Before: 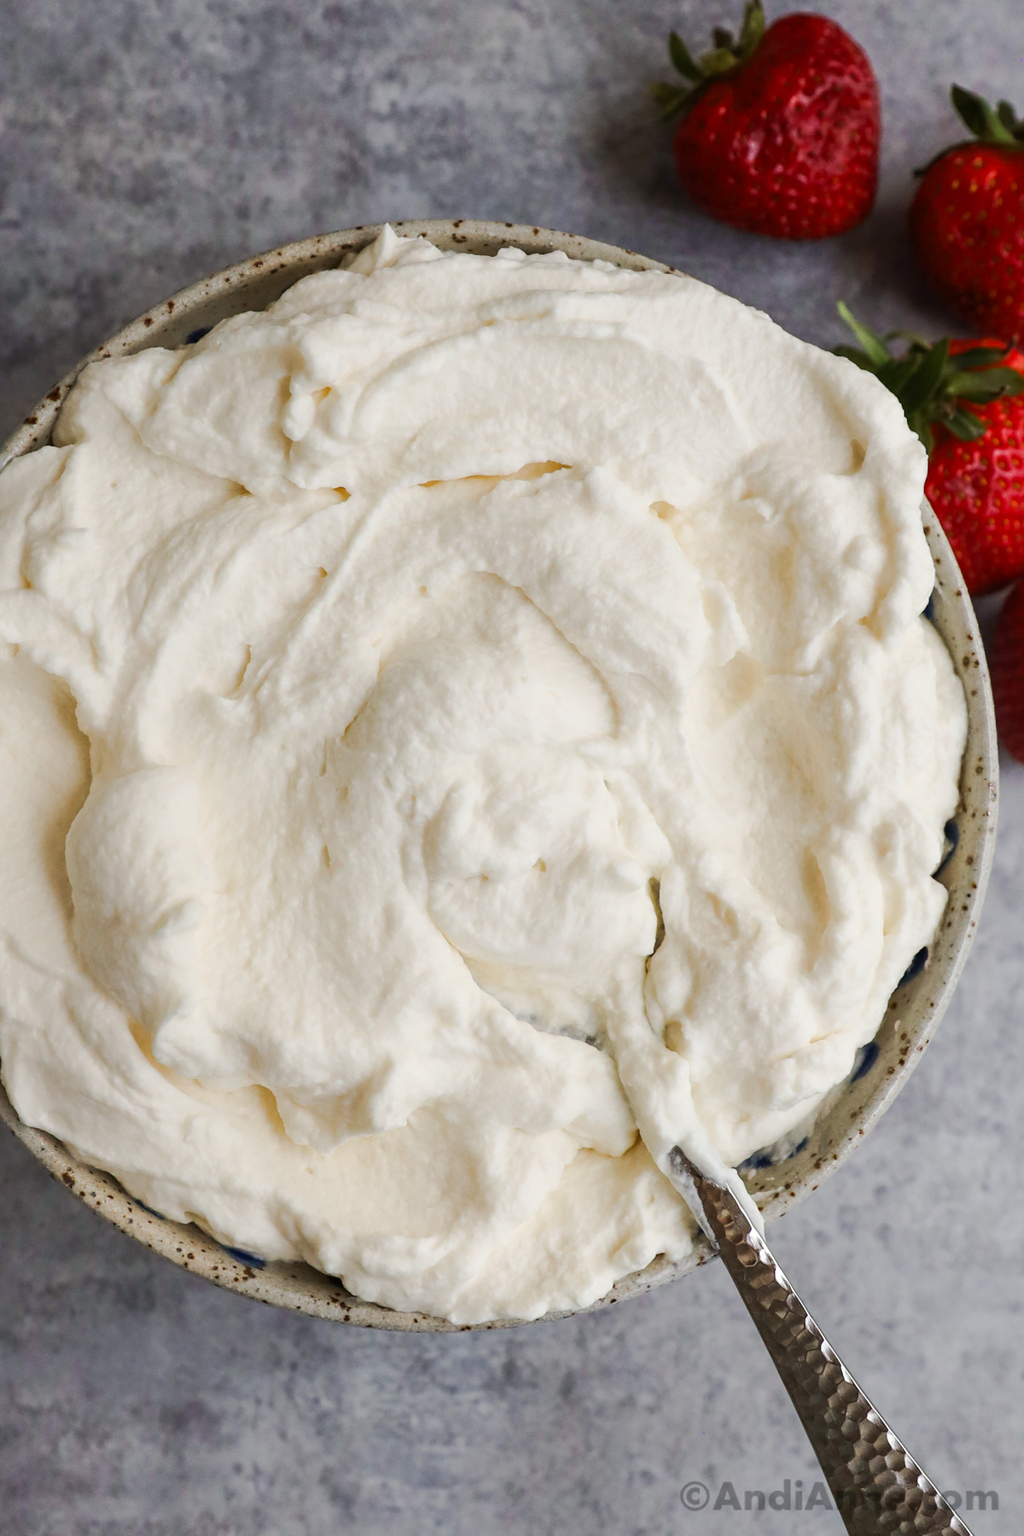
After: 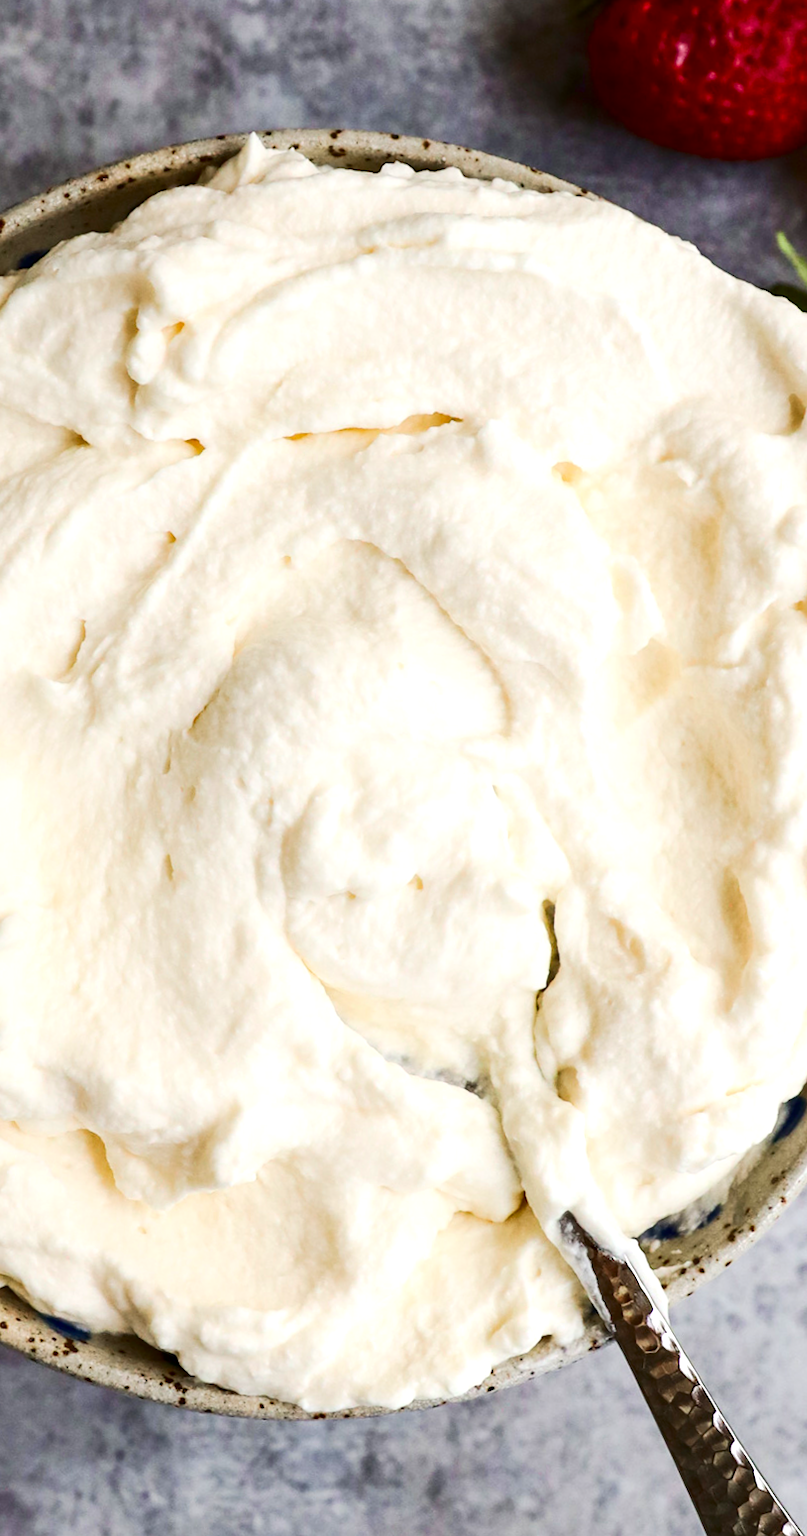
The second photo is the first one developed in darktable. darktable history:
crop and rotate: angle -3.27°, left 14.277%, top 0.028%, right 10.766%, bottom 0.028%
rotate and perspective: rotation -2.12°, lens shift (vertical) 0.009, lens shift (horizontal) -0.008, automatic cropping original format, crop left 0.036, crop right 0.964, crop top 0.05, crop bottom 0.959
exposure: black level correction 0.001, exposure 0.5 EV, compensate exposure bias true, compensate highlight preservation false
contrast brightness saturation: contrast 0.21, brightness -0.11, saturation 0.21
